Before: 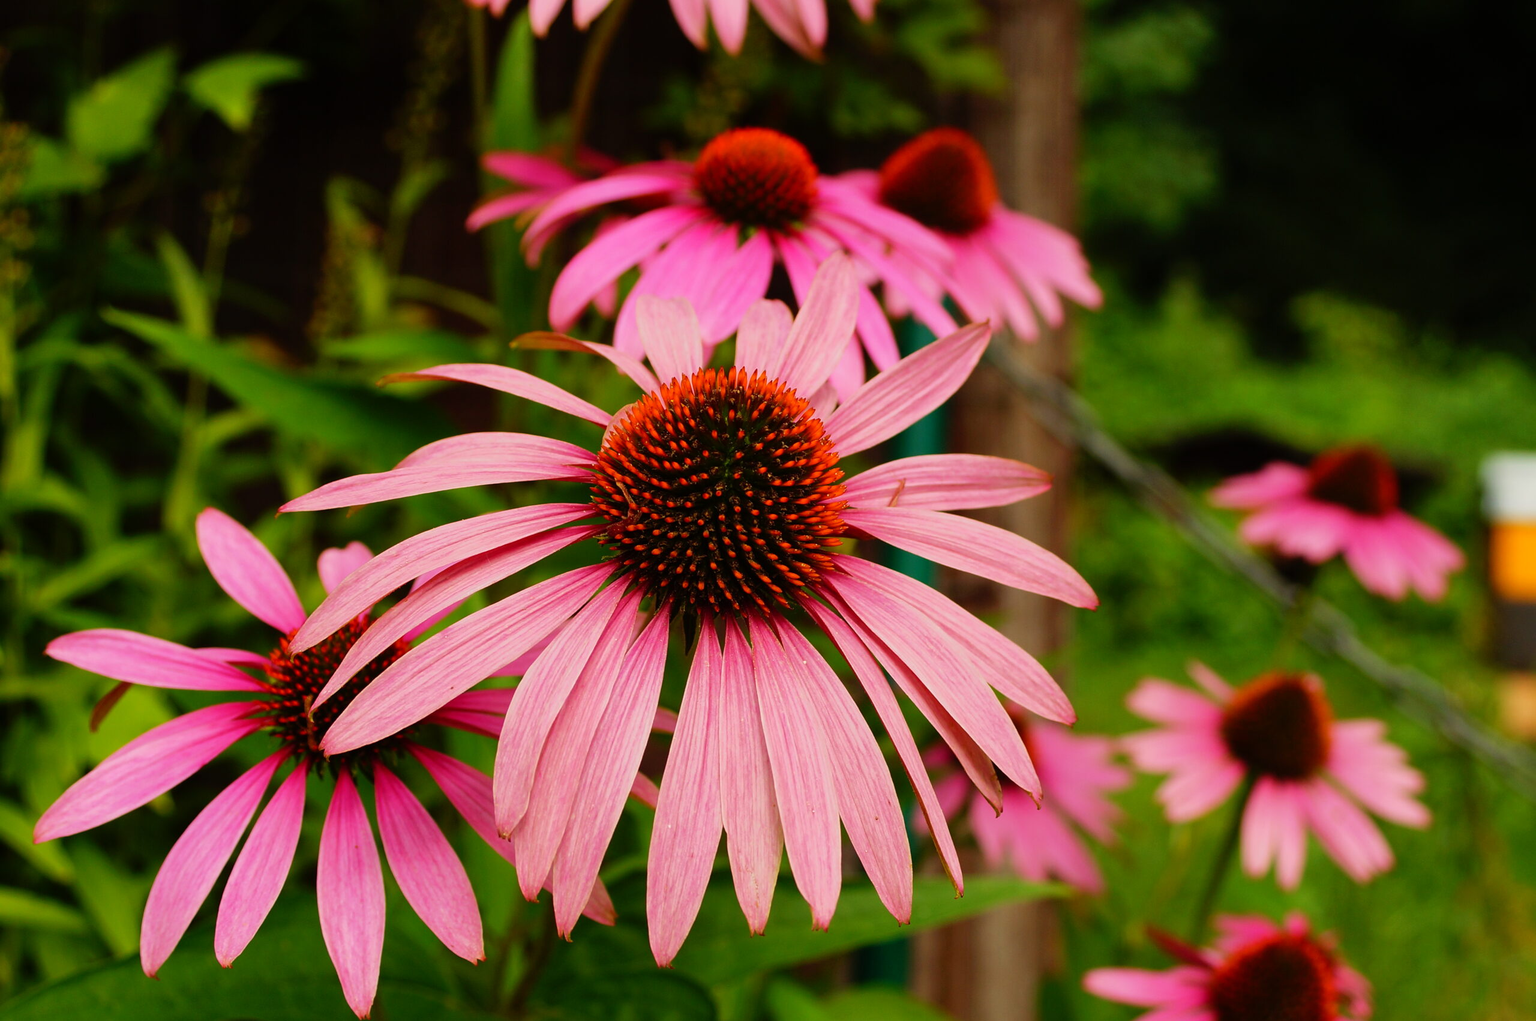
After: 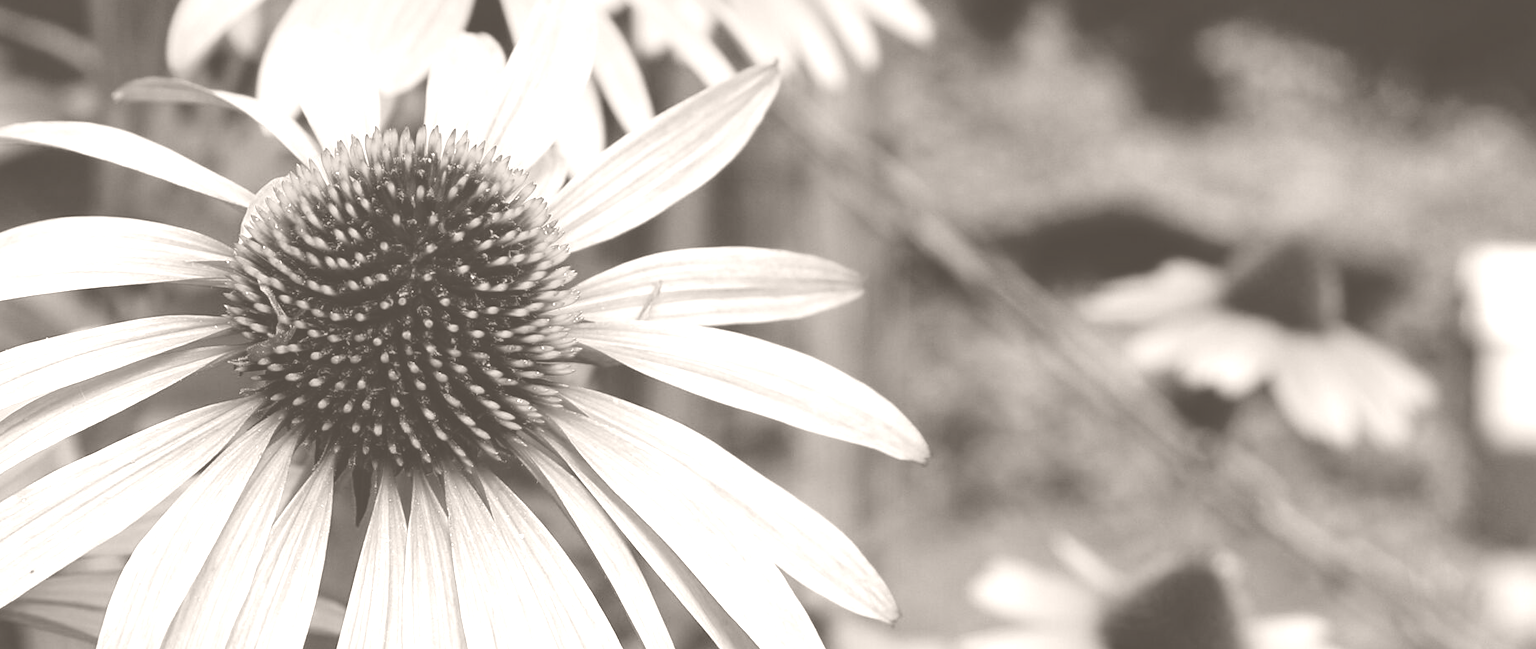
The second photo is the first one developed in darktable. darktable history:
crop and rotate: left 27.938%, top 27.046%, bottom 27.046%
colorize: hue 34.49°, saturation 35.33%, source mix 100%, lightness 55%, version 1
tone equalizer: on, module defaults
